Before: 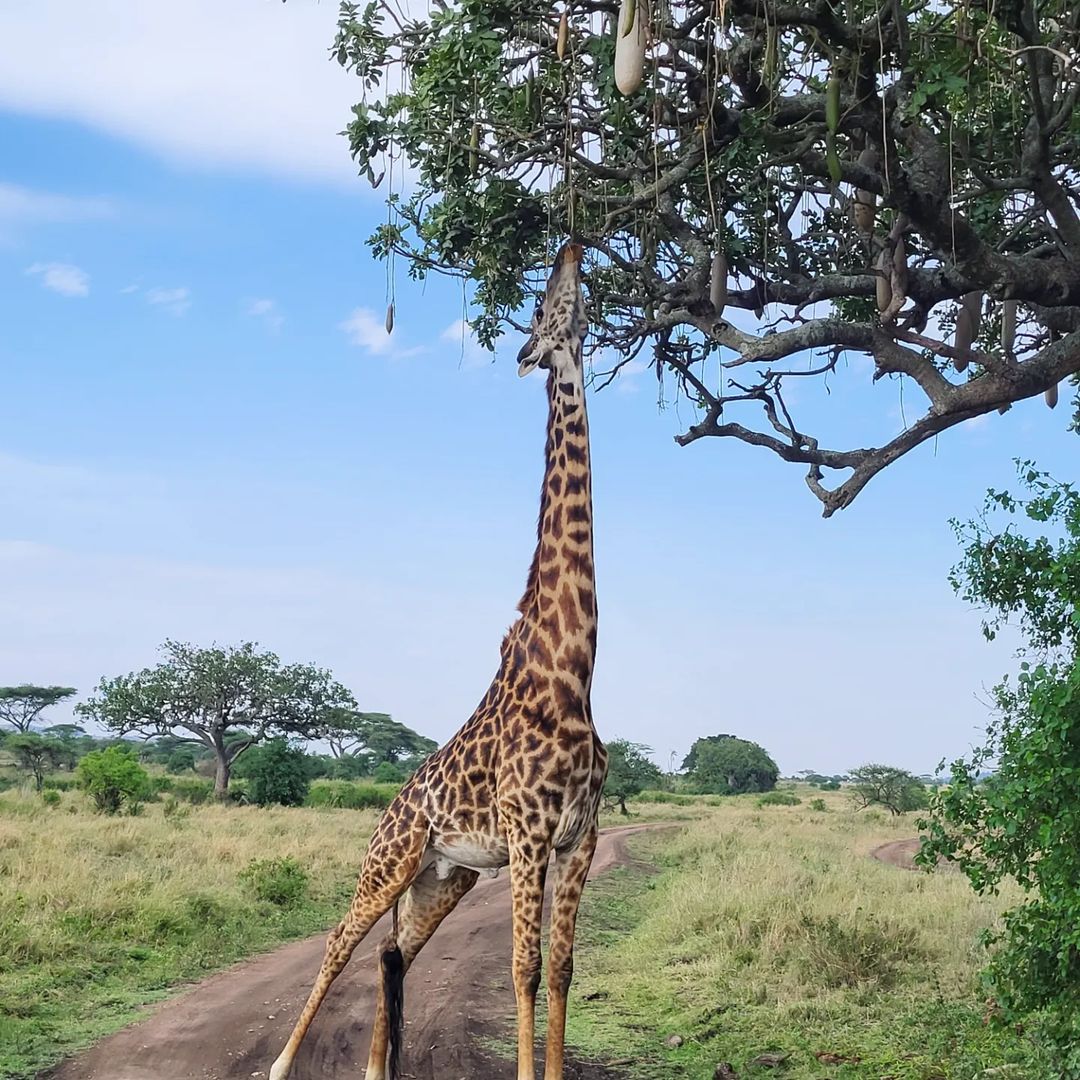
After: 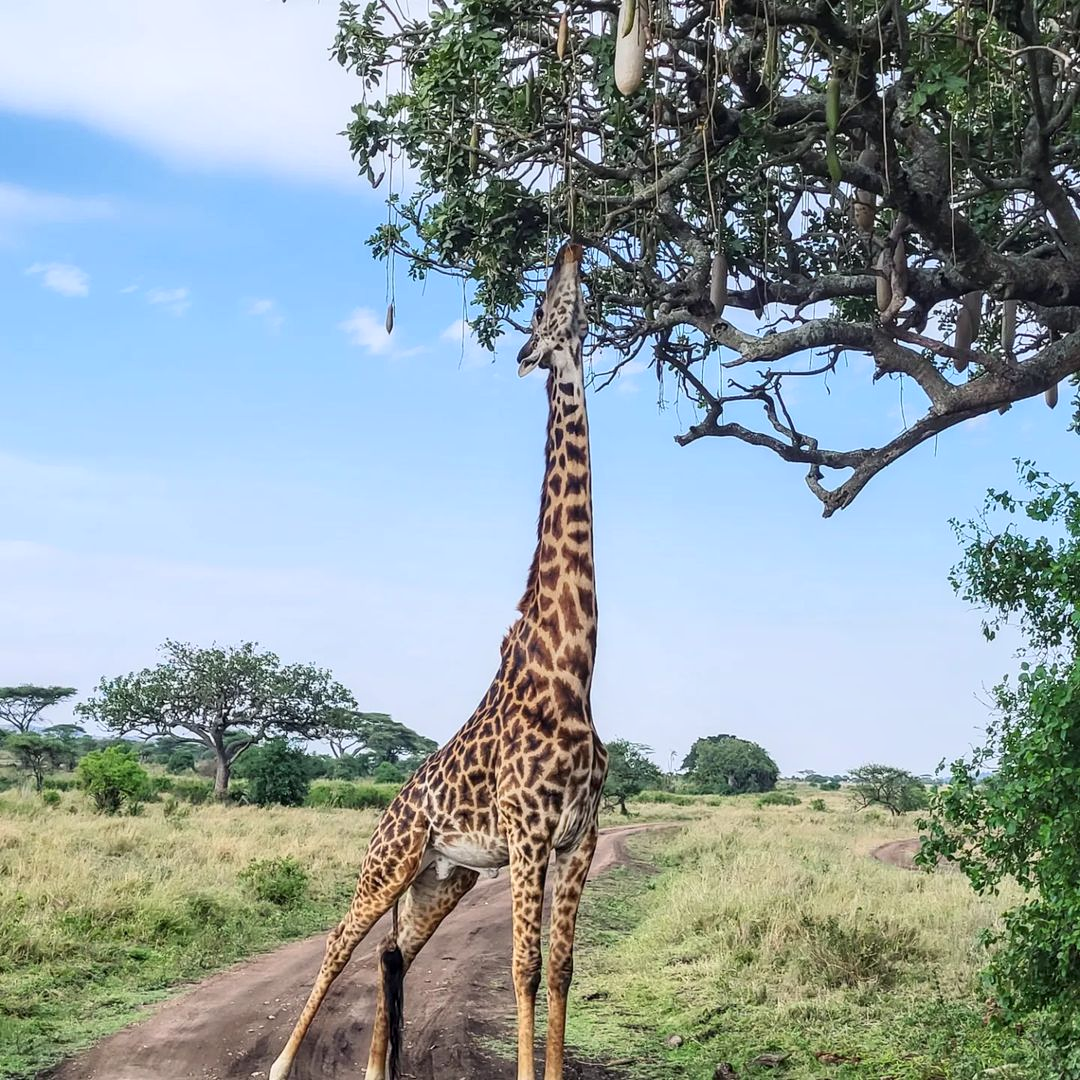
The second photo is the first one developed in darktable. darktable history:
contrast brightness saturation: contrast 0.151, brightness 0.054
local contrast: on, module defaults
